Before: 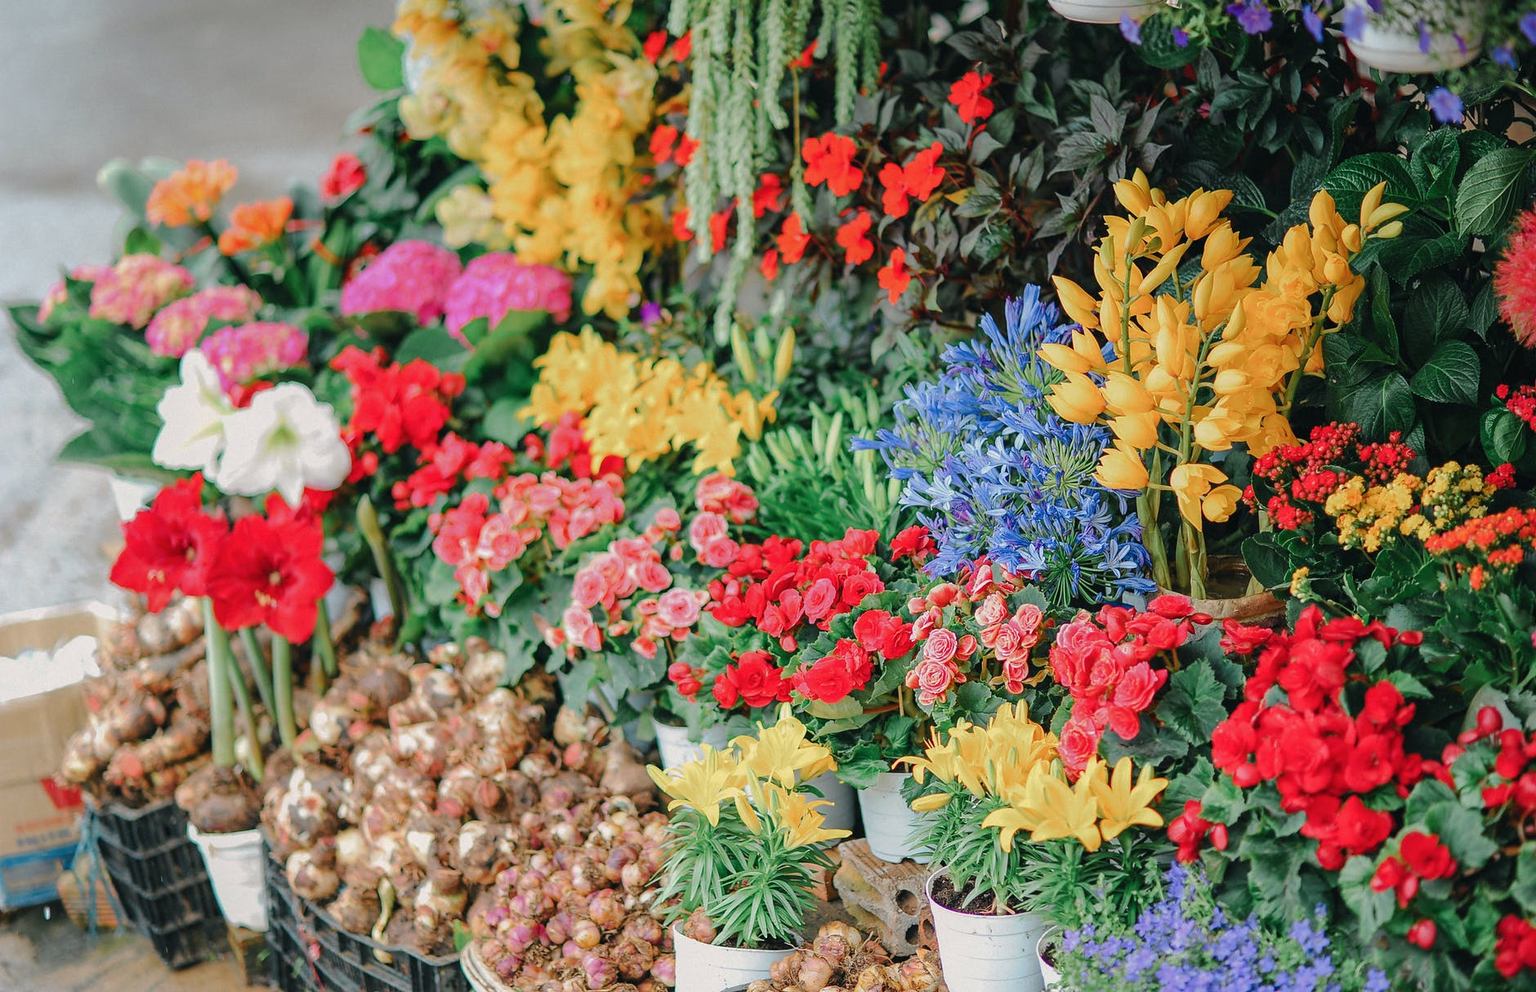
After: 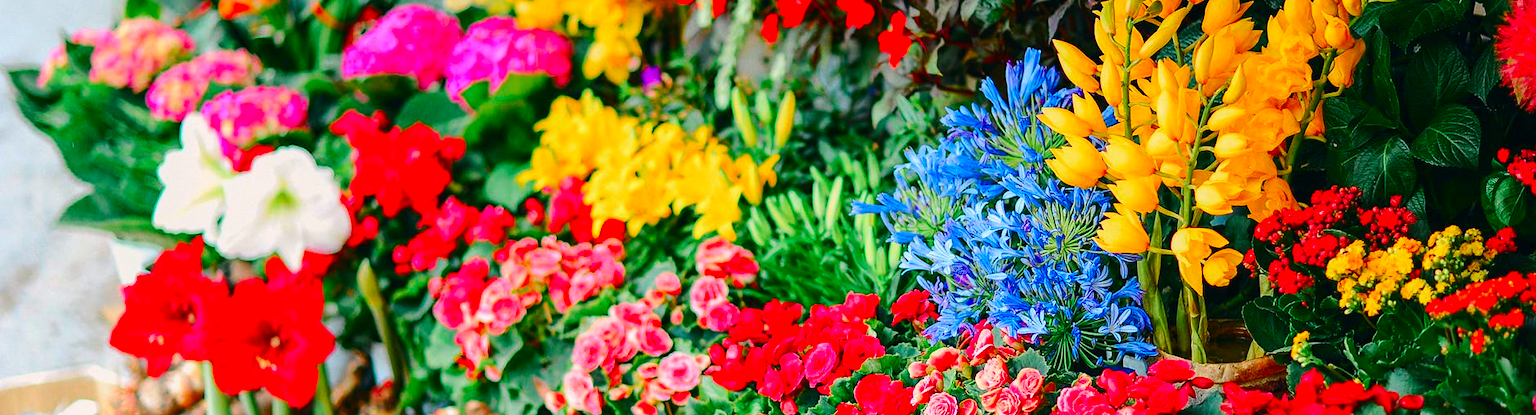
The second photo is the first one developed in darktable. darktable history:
contrast brightness saturation: contrast 0.26, brightness 0.02, saturation 0.87
crop and rotate: top 23.84%, bottom 34.294%
